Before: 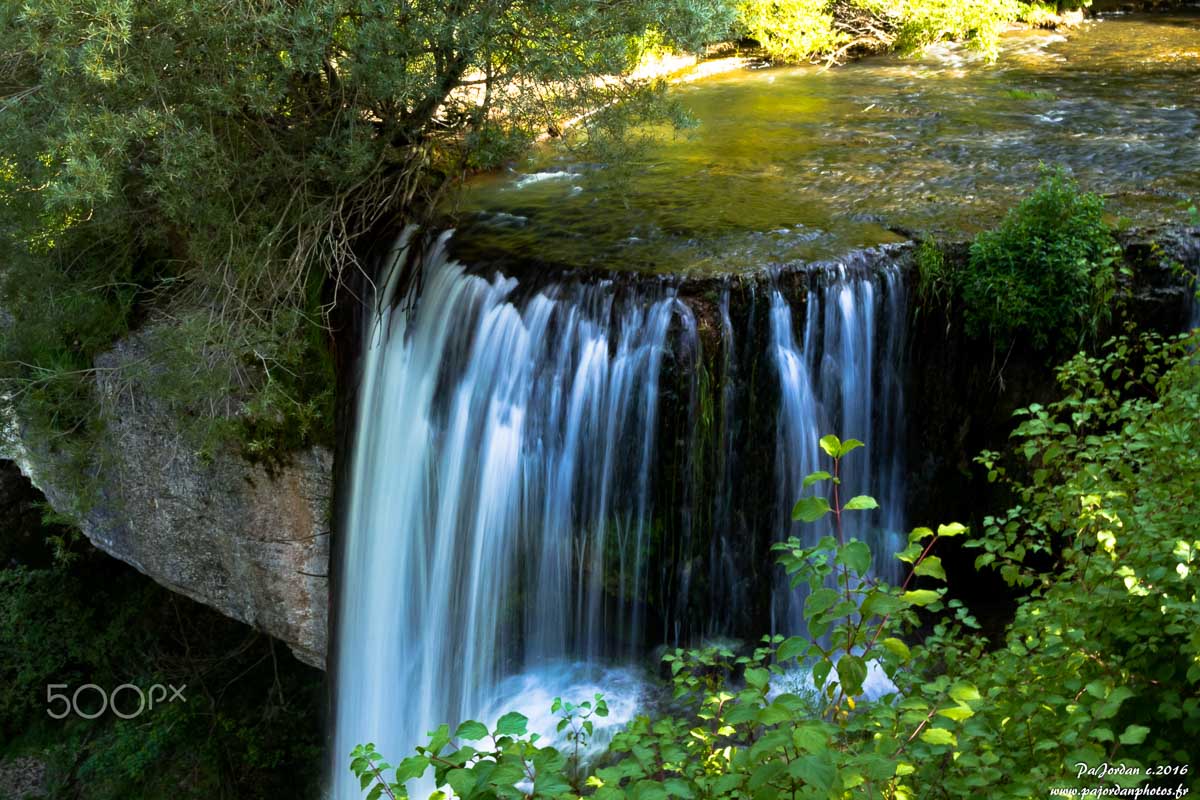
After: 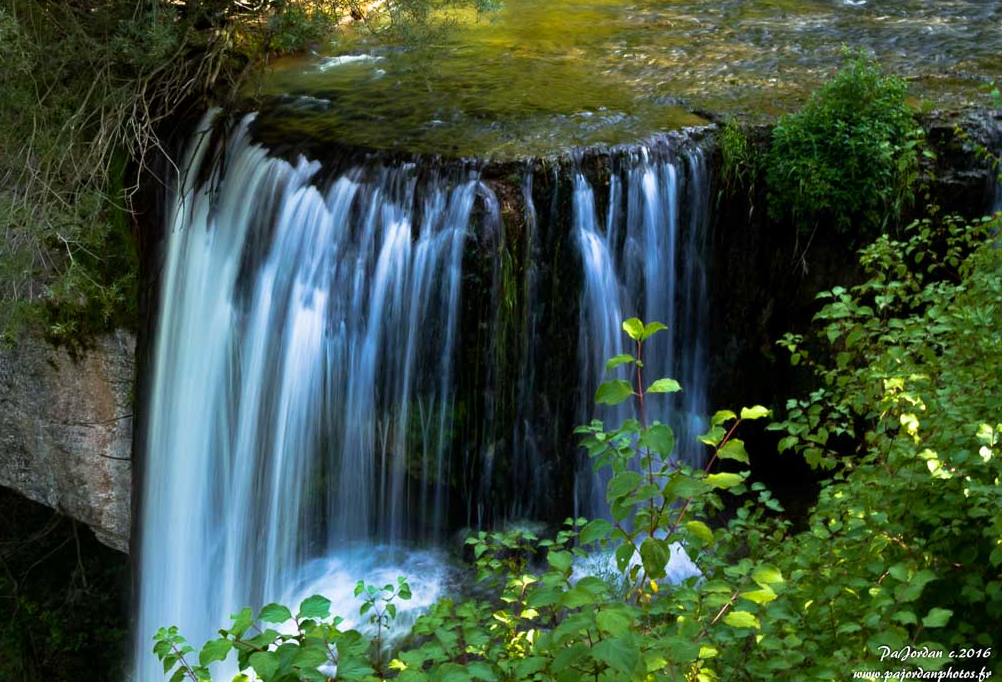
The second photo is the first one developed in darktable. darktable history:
crop: left 16.491%, top 14.63%
